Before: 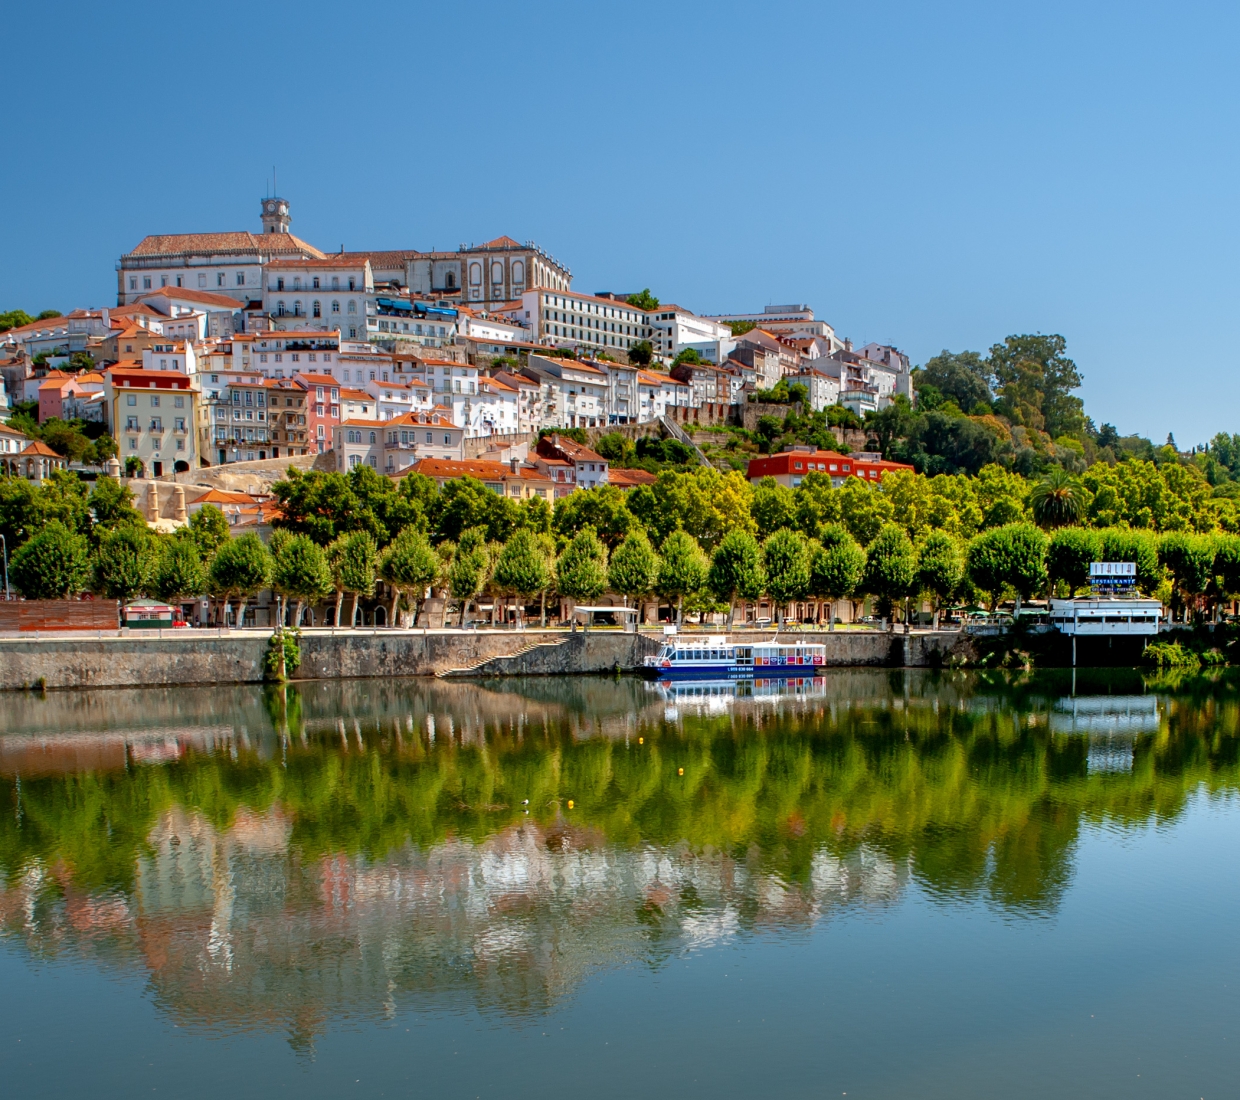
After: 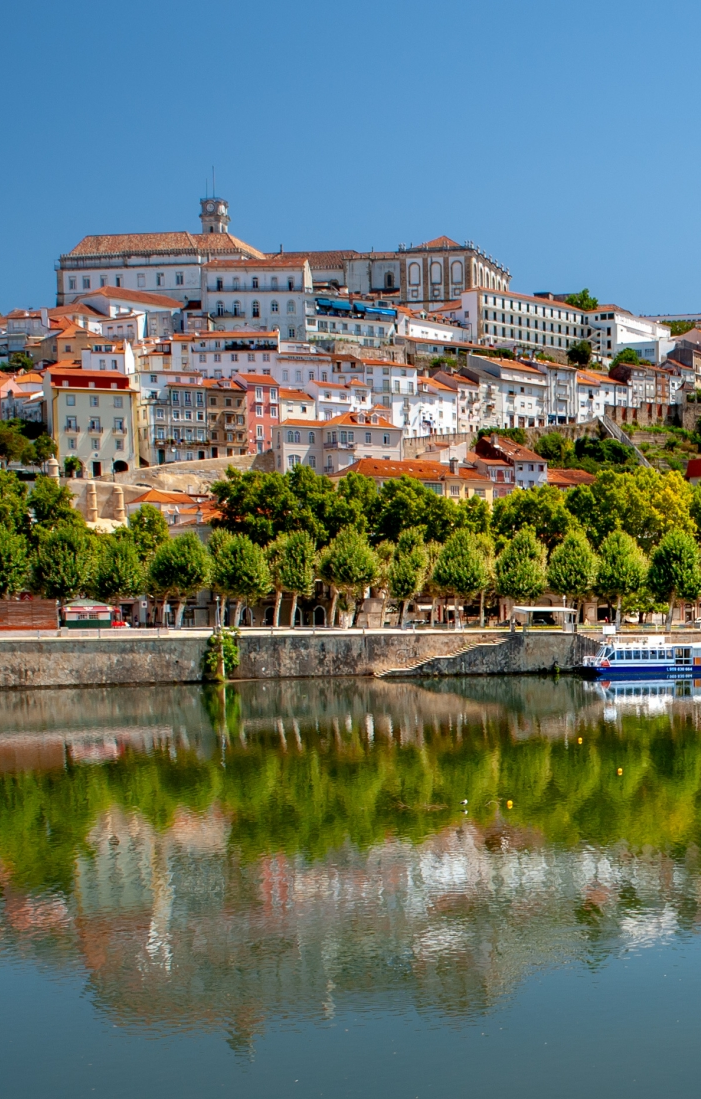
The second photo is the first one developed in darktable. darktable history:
crop: left 4.957%, right 38.468%
